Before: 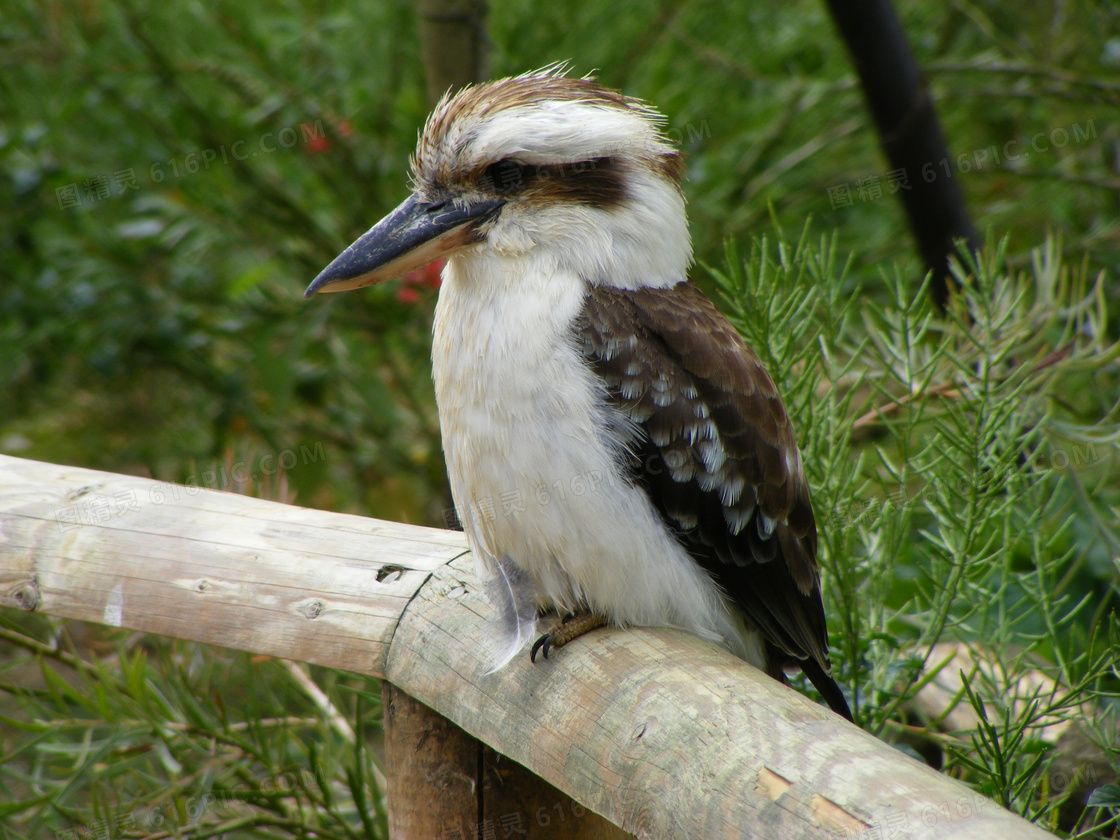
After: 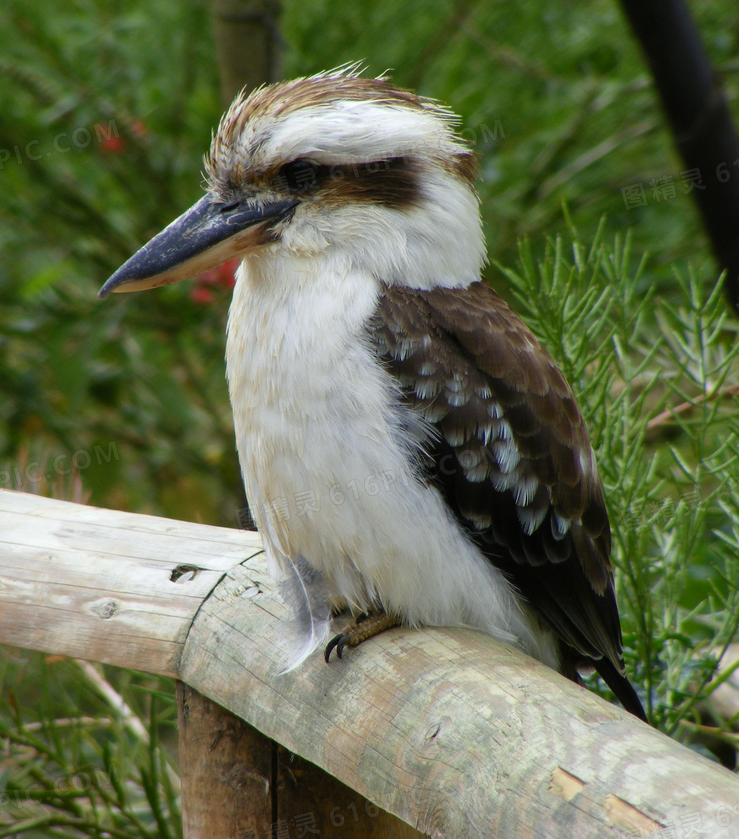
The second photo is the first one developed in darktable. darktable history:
crop and rotate: left 18.442%, right 15.508%
white balance: red 0.982, blue 1.018
